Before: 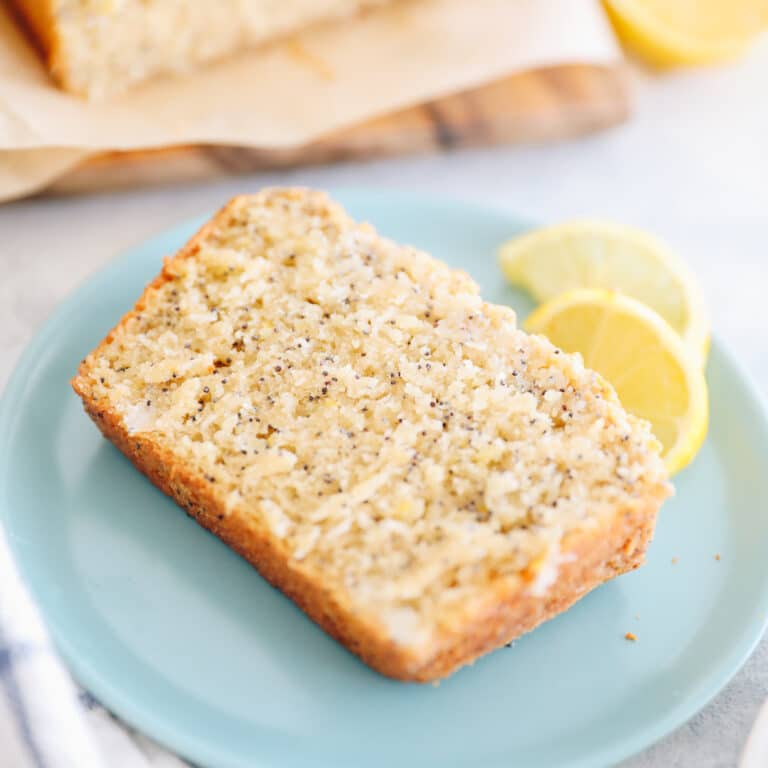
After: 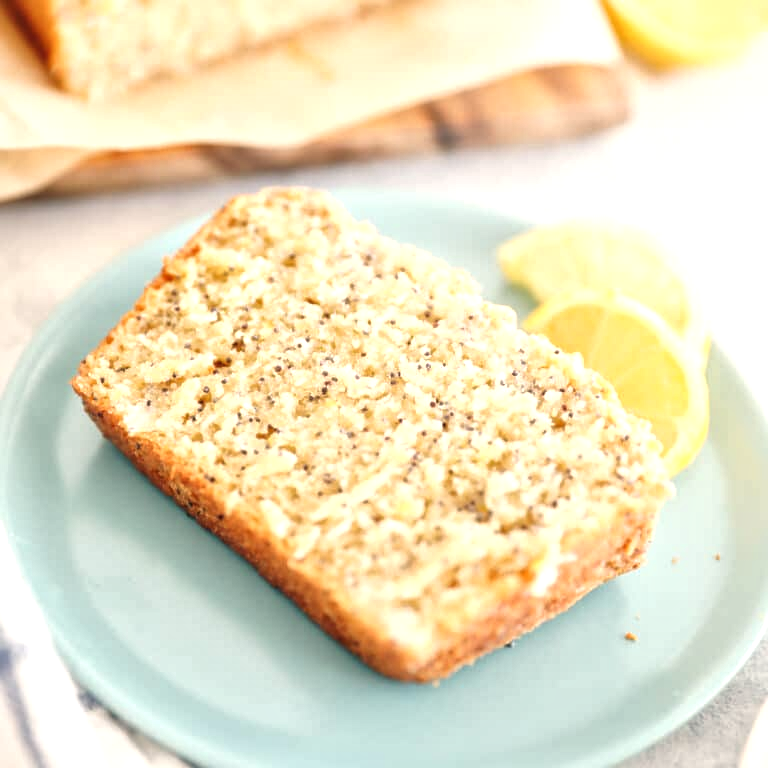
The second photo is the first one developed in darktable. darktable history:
local contrast: mode bilateral grid, contrast 20, coarseness 20, detail 150%, midtone range 0.2
shadows and highlights: radius 110.86, shadows 51.09, white point adjustment 9.16, highlights -4.17, highlights color adjustment 32.2%, soften with gaussian
white balance: red 1.045, blue 0.932
